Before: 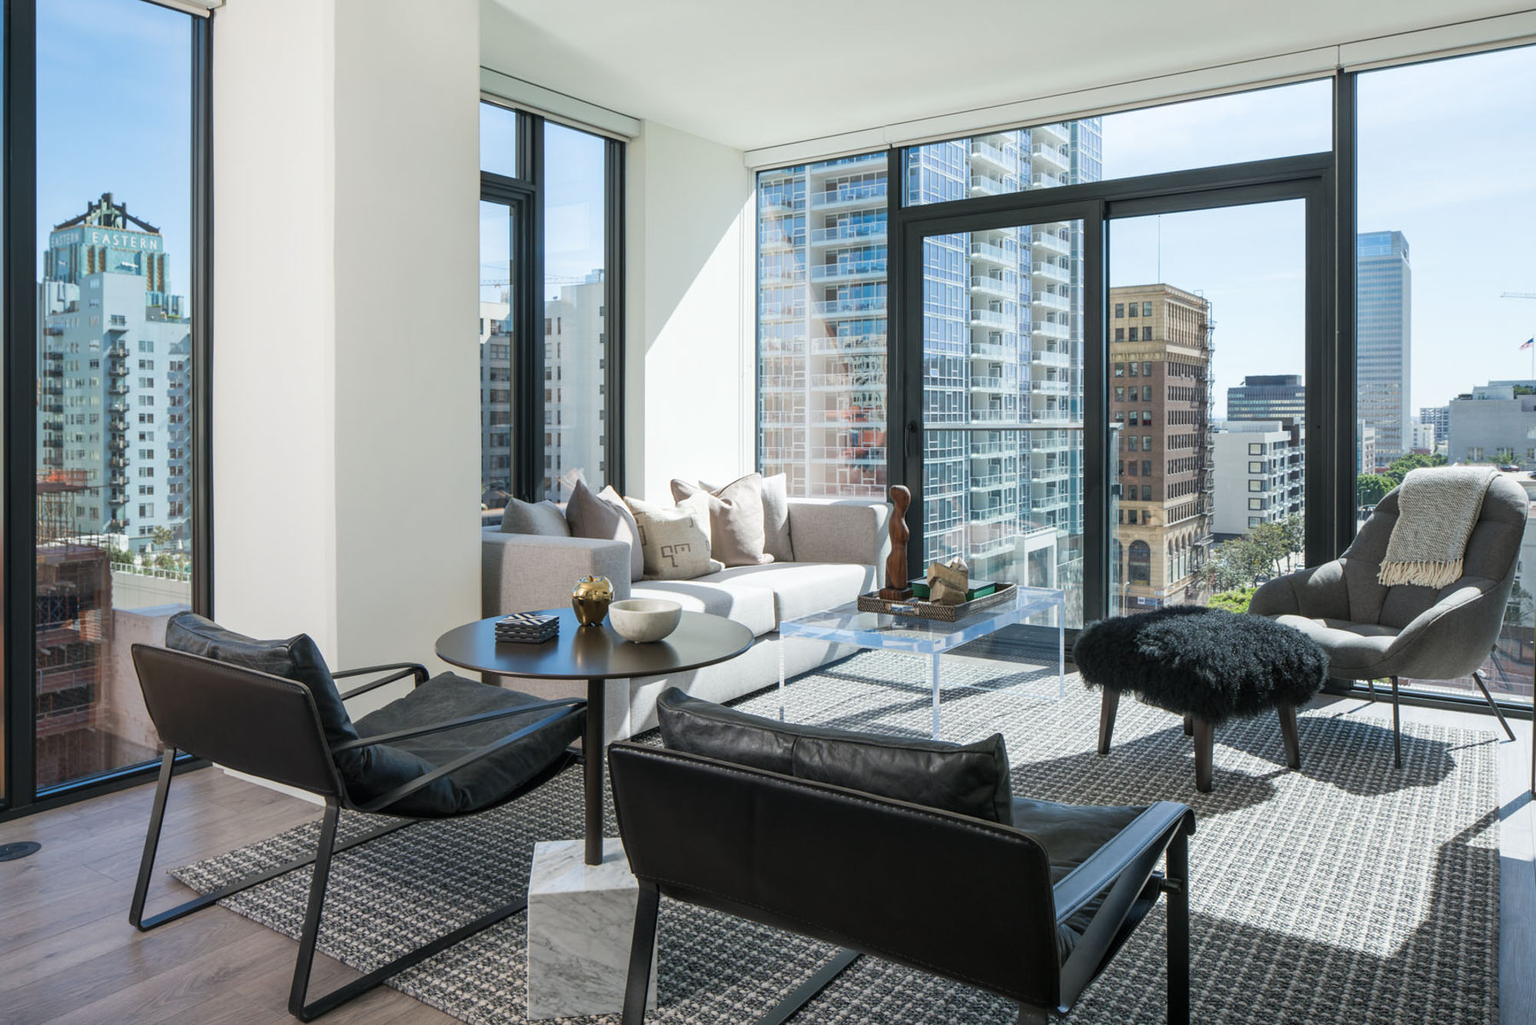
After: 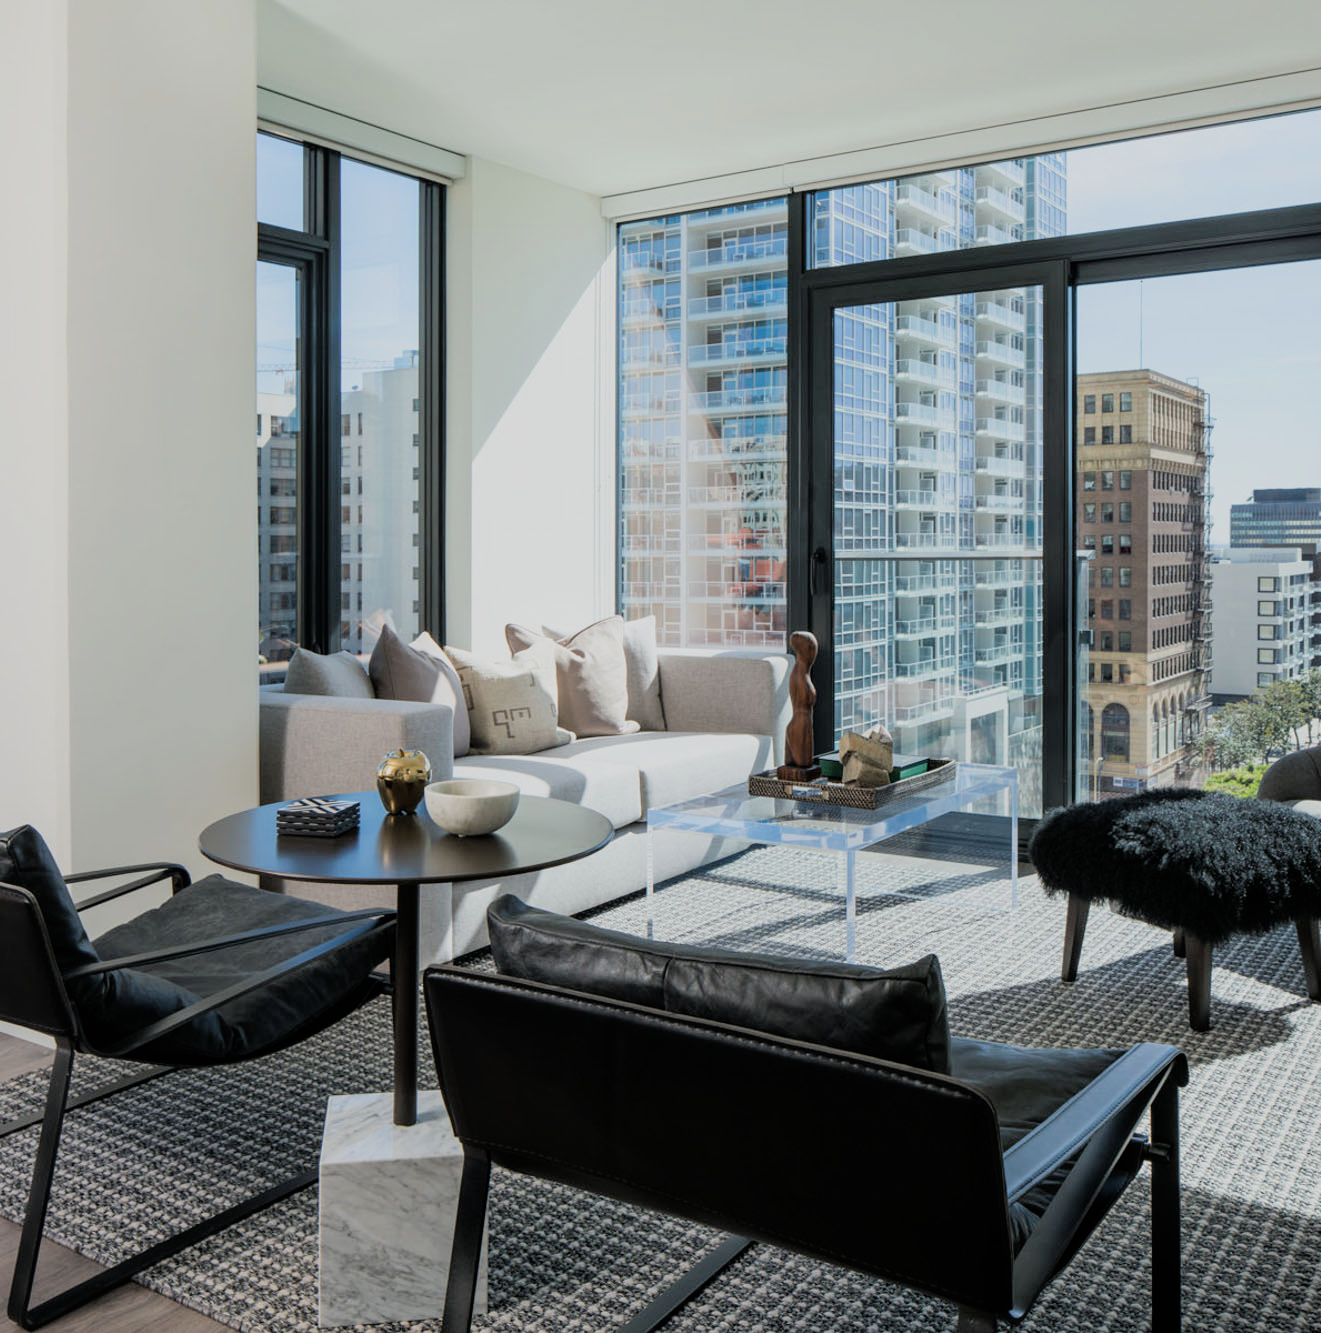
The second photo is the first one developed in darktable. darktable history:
crop and rotate: left 18.442%, right 15.508%
filmic rgb: black relative exposure -7.92 EV, white relative exposure 4.13 EV, threshold 3 EV, hardness 4.02, latitude 51.22%, contrast 1.013, shadows ↔ highlights balance 5.35%, color science v5 (2021), contrast in shadows safe, contrast in highlights safe, enable highlight reconstruction true
